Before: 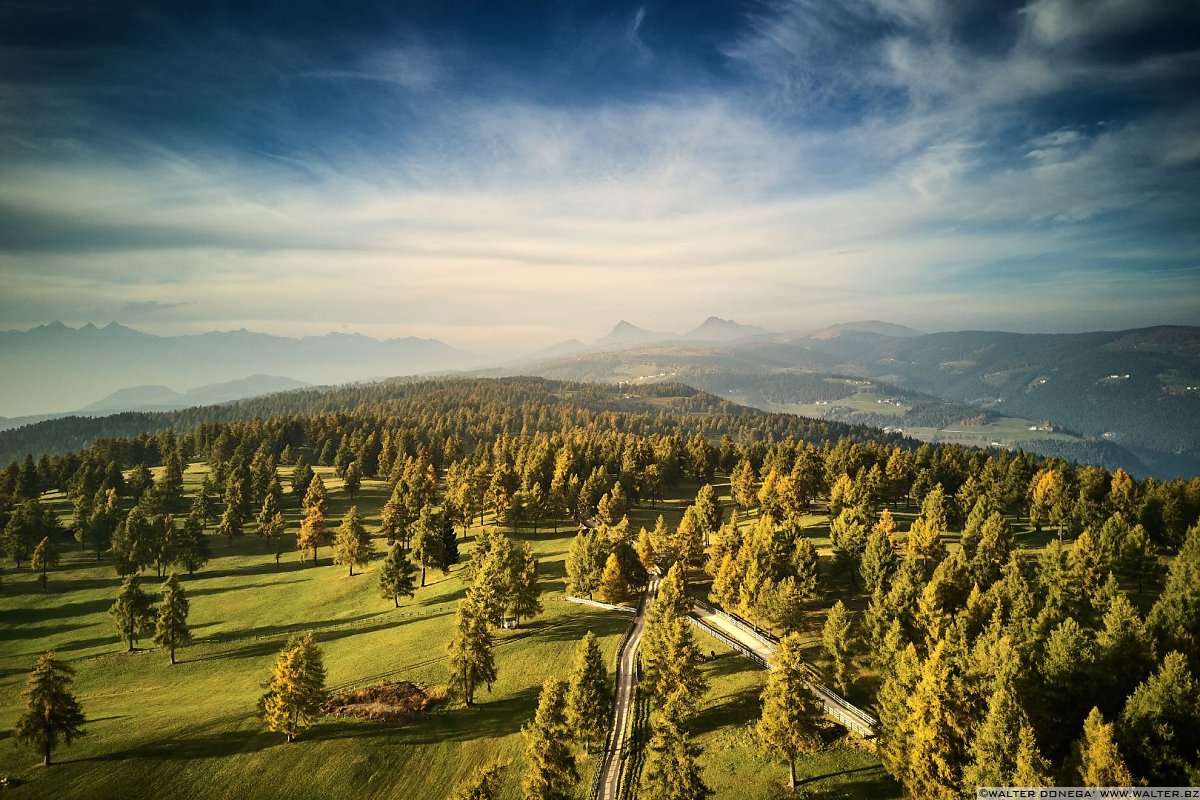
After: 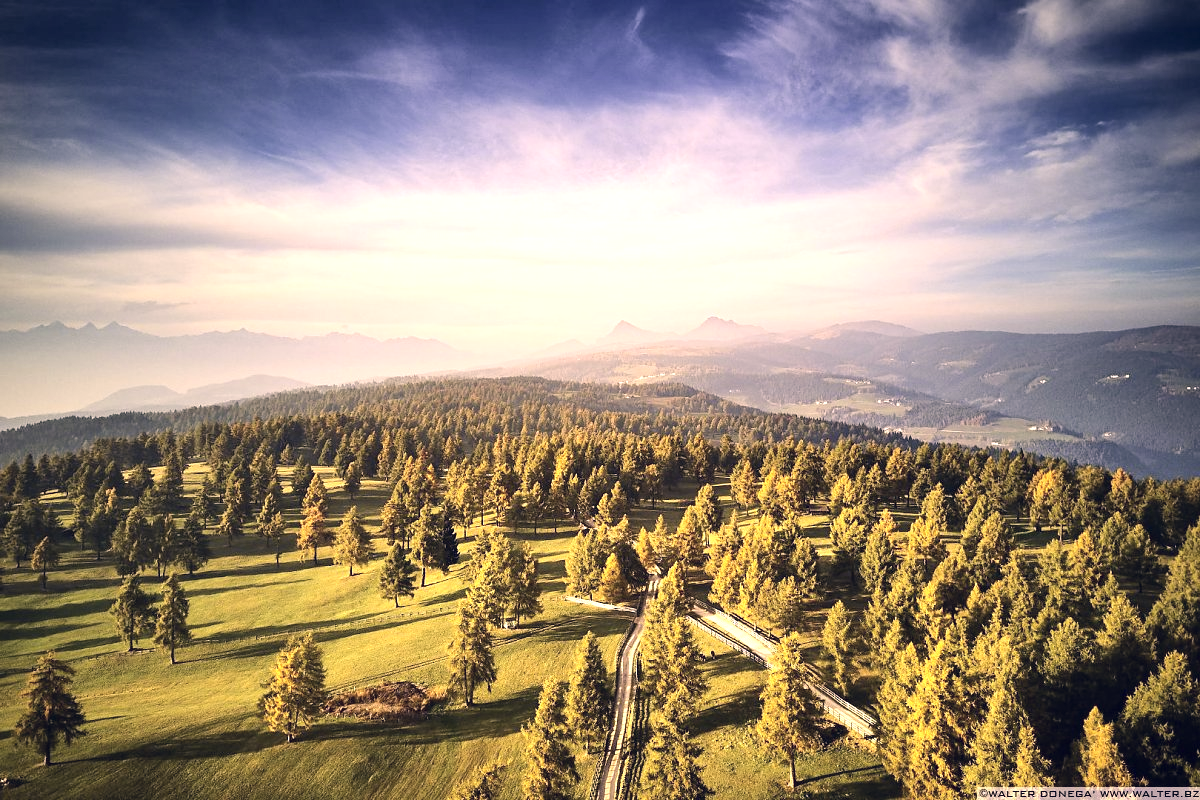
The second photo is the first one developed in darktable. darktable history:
exposure: black level correction 0, exposure 0.7 EV, compensate exposure bias true, compensate highlight preservation false
color correction: highlights a* 19.59, highlights b* 27.49, shadows a* 3.46, shadows b* -17.28, saturation 0.73
white balance: red 0.948, green 1.02, blue 1.176
tone curve: curves: ch0 [(0, 0.008) (0.083, 0.073) (0.28, 0.286) (0.528, 0.559) (0.961, 0.966) (1, 1)], color space Lab, linked channels, preserve colors none
